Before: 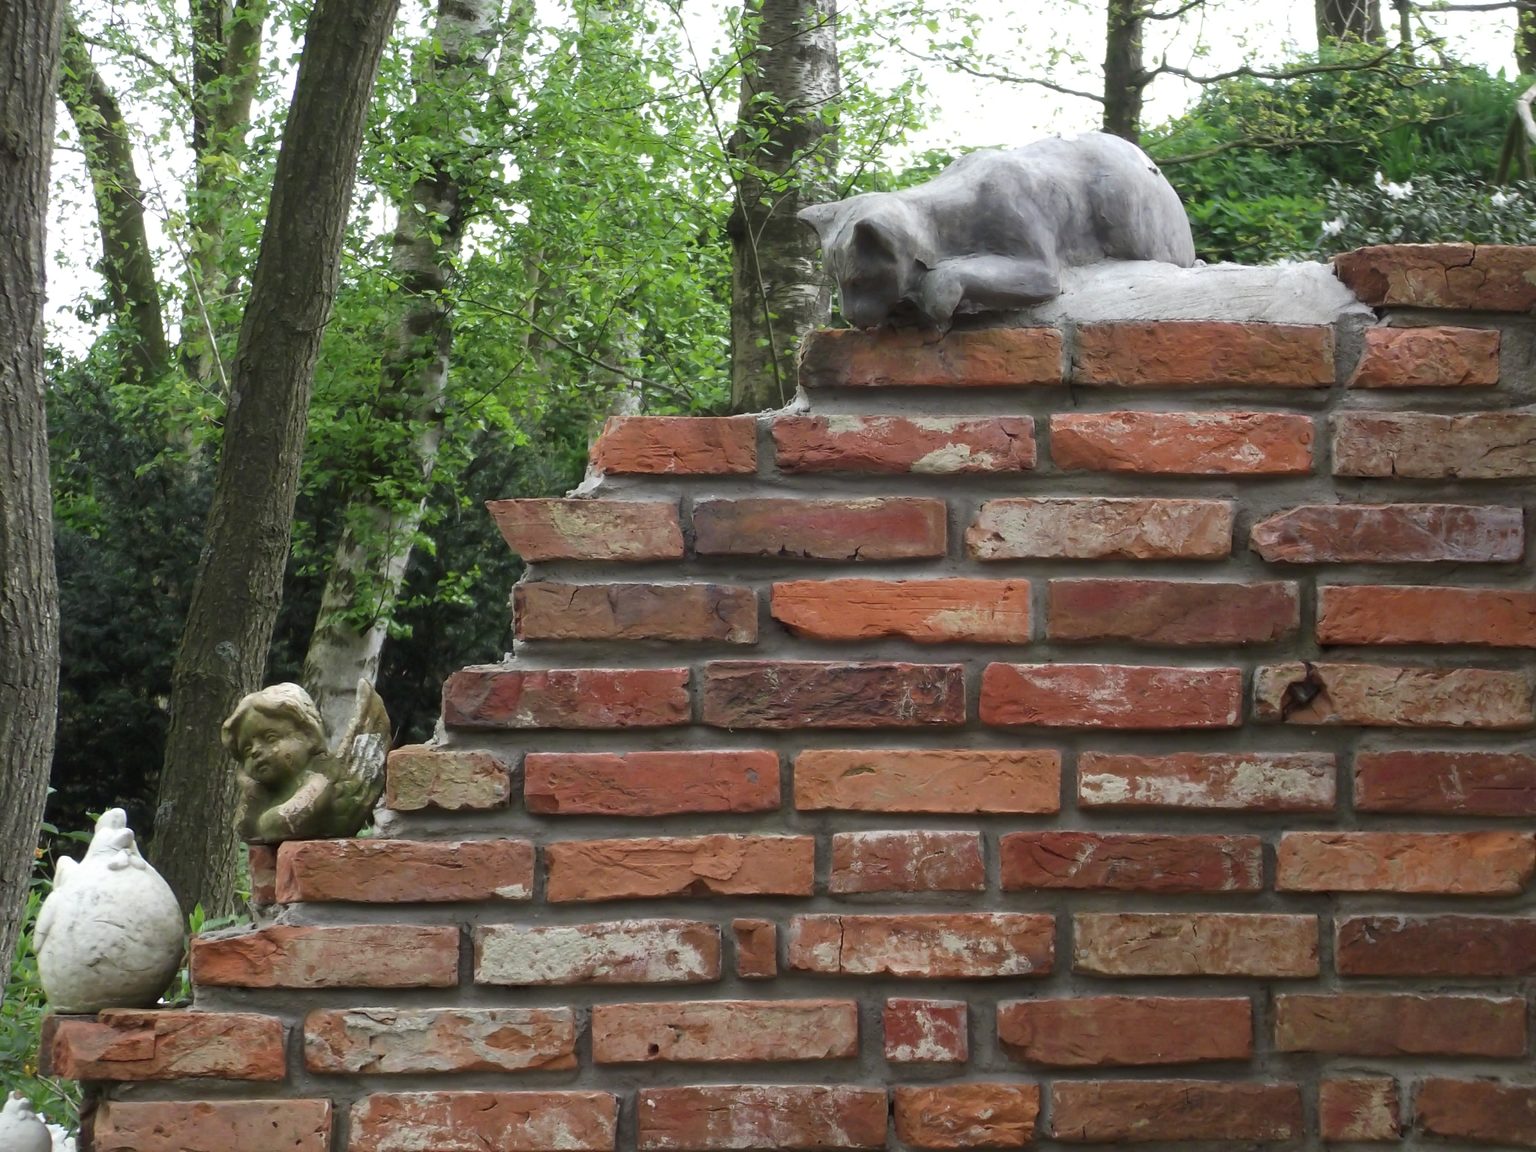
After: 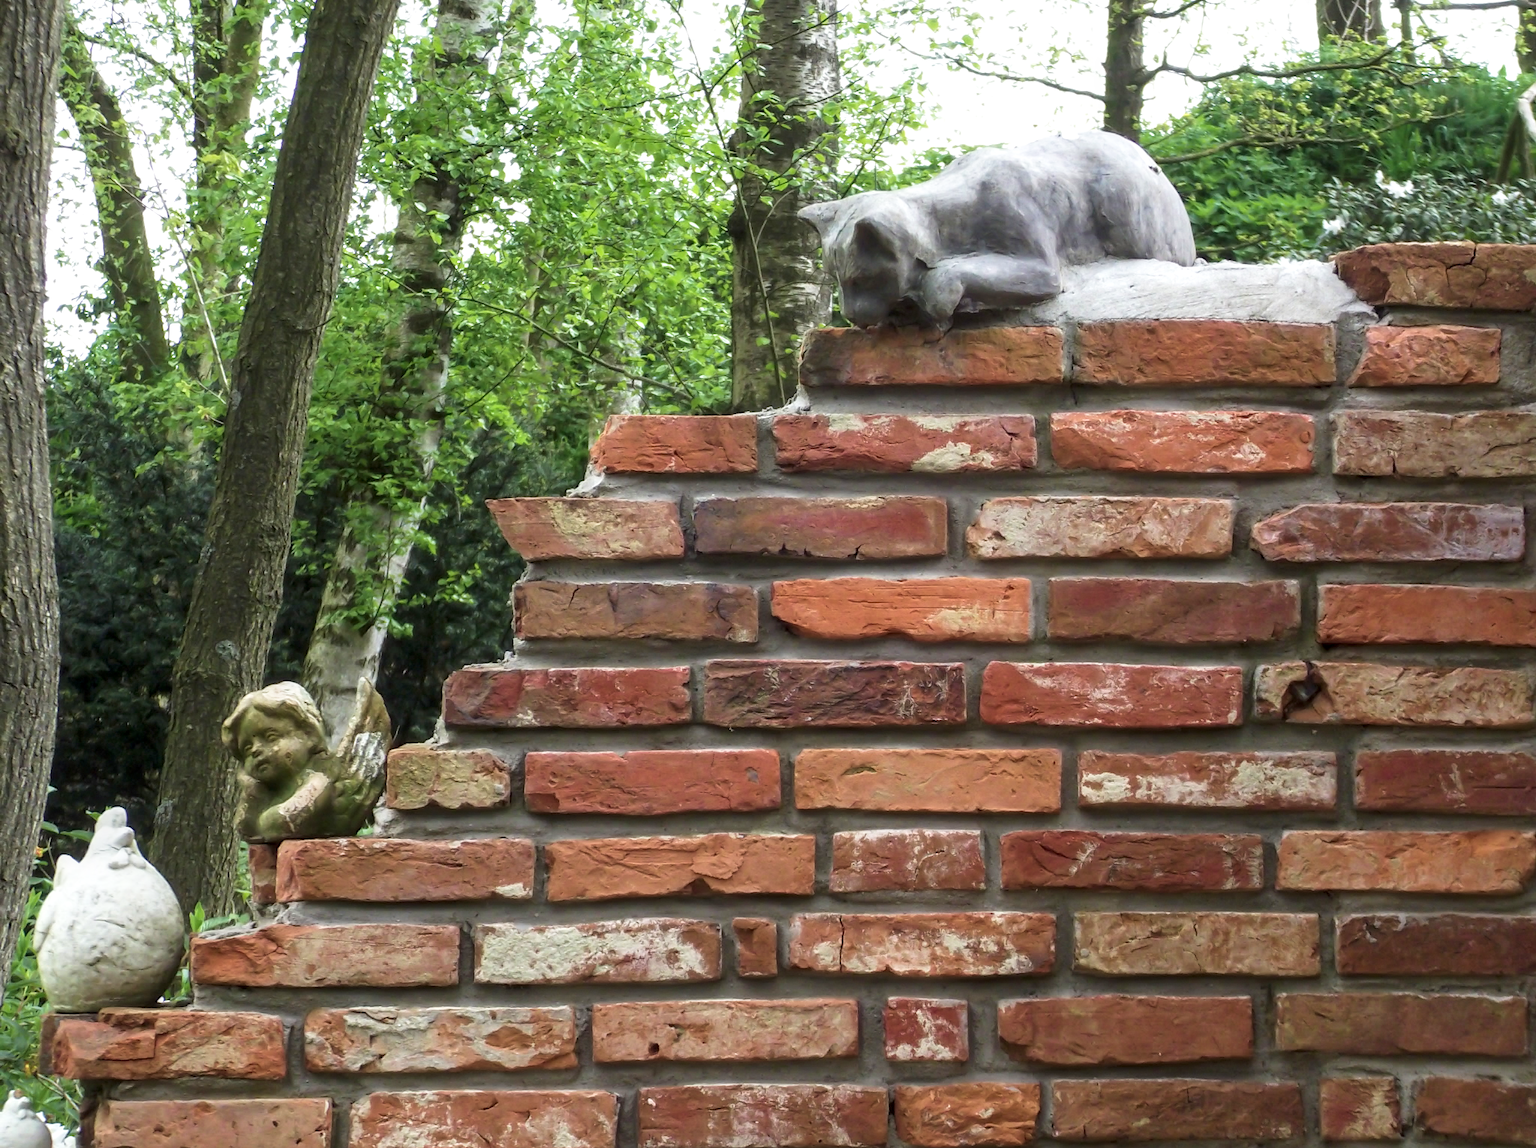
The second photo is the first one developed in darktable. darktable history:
crop: top 0.155%, bottom 0.171%
velvia: on, module defaults
local contrast: detail 130%
base curve: curves: ch0 [(0, 0) (0.666, 0.806) (1, 1)], preserve colors none
